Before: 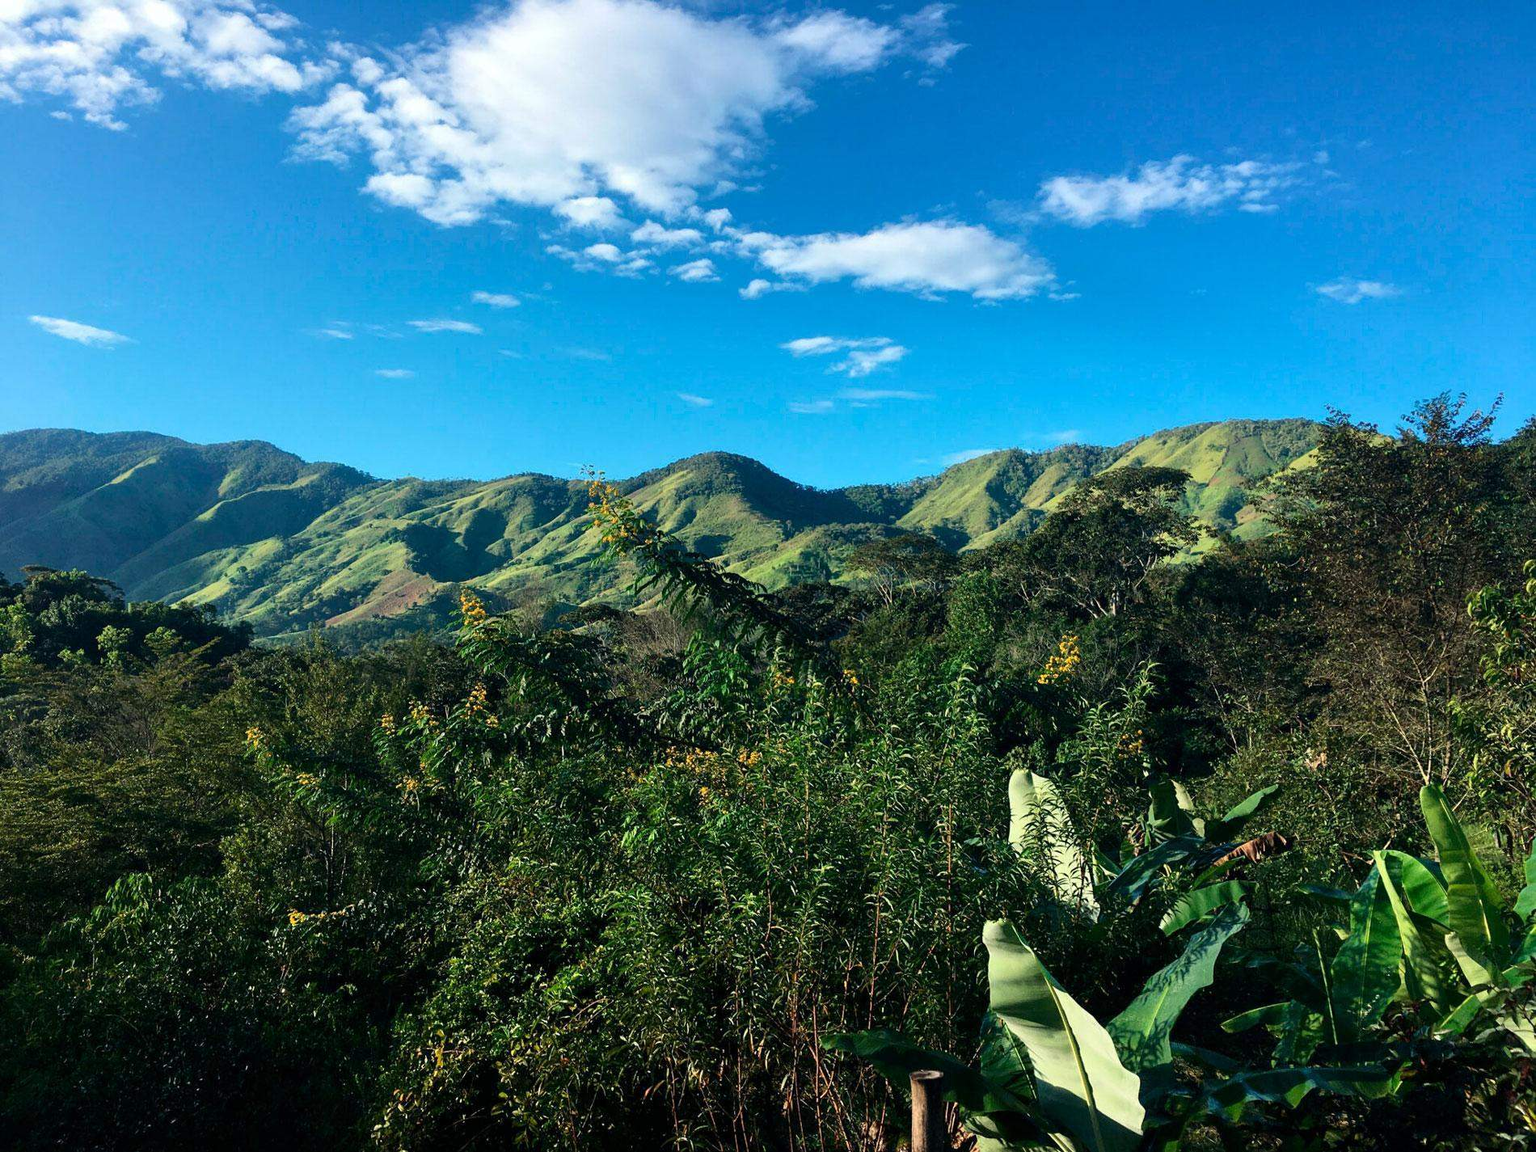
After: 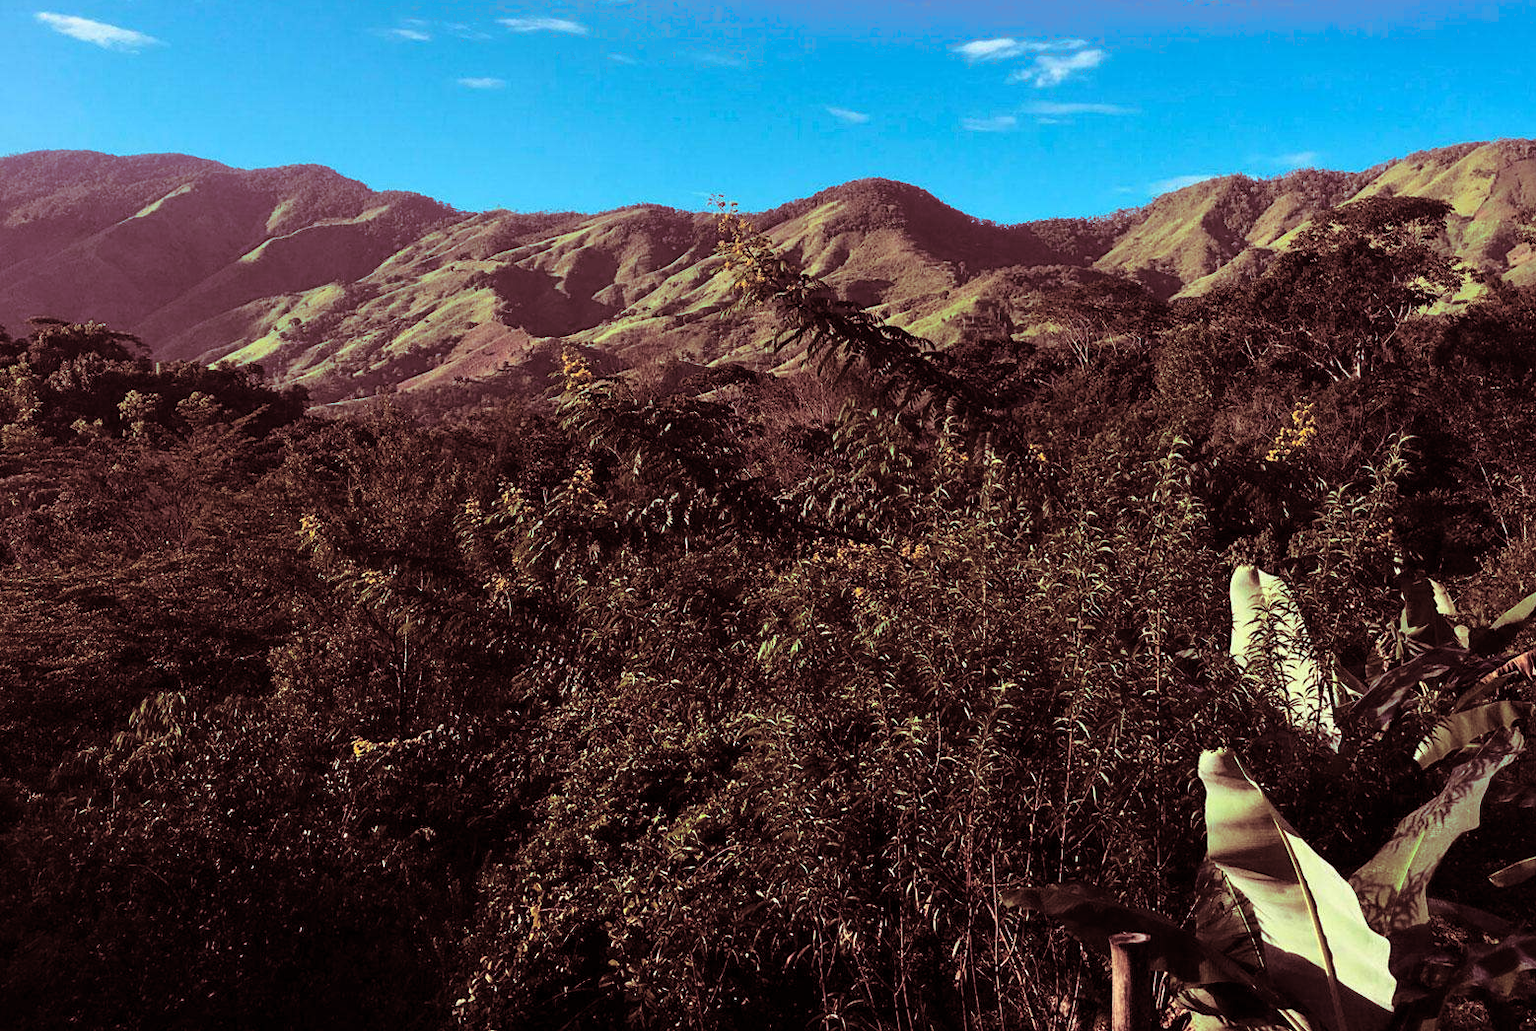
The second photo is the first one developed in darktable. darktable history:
split-toning: highlights › saturation 0, balance -61.83
crop: top 26.531%, right 17.959%
